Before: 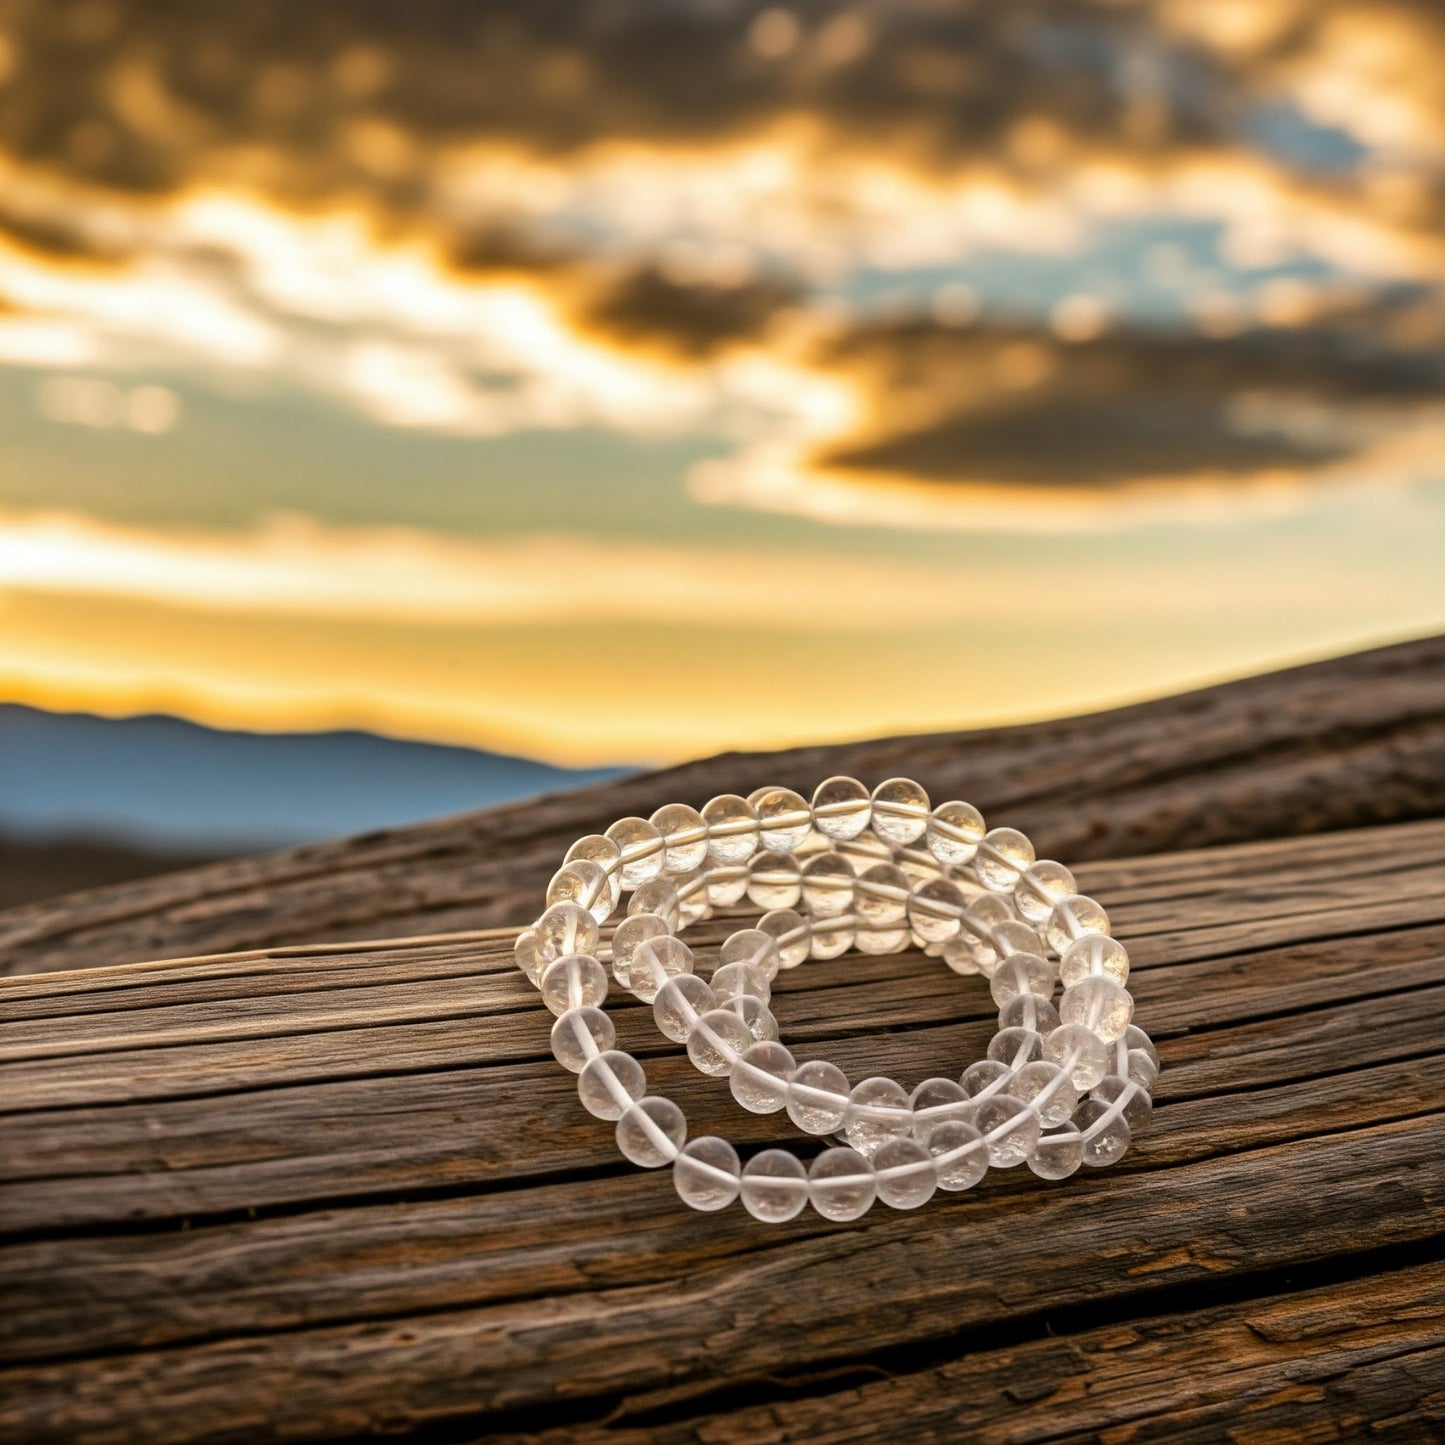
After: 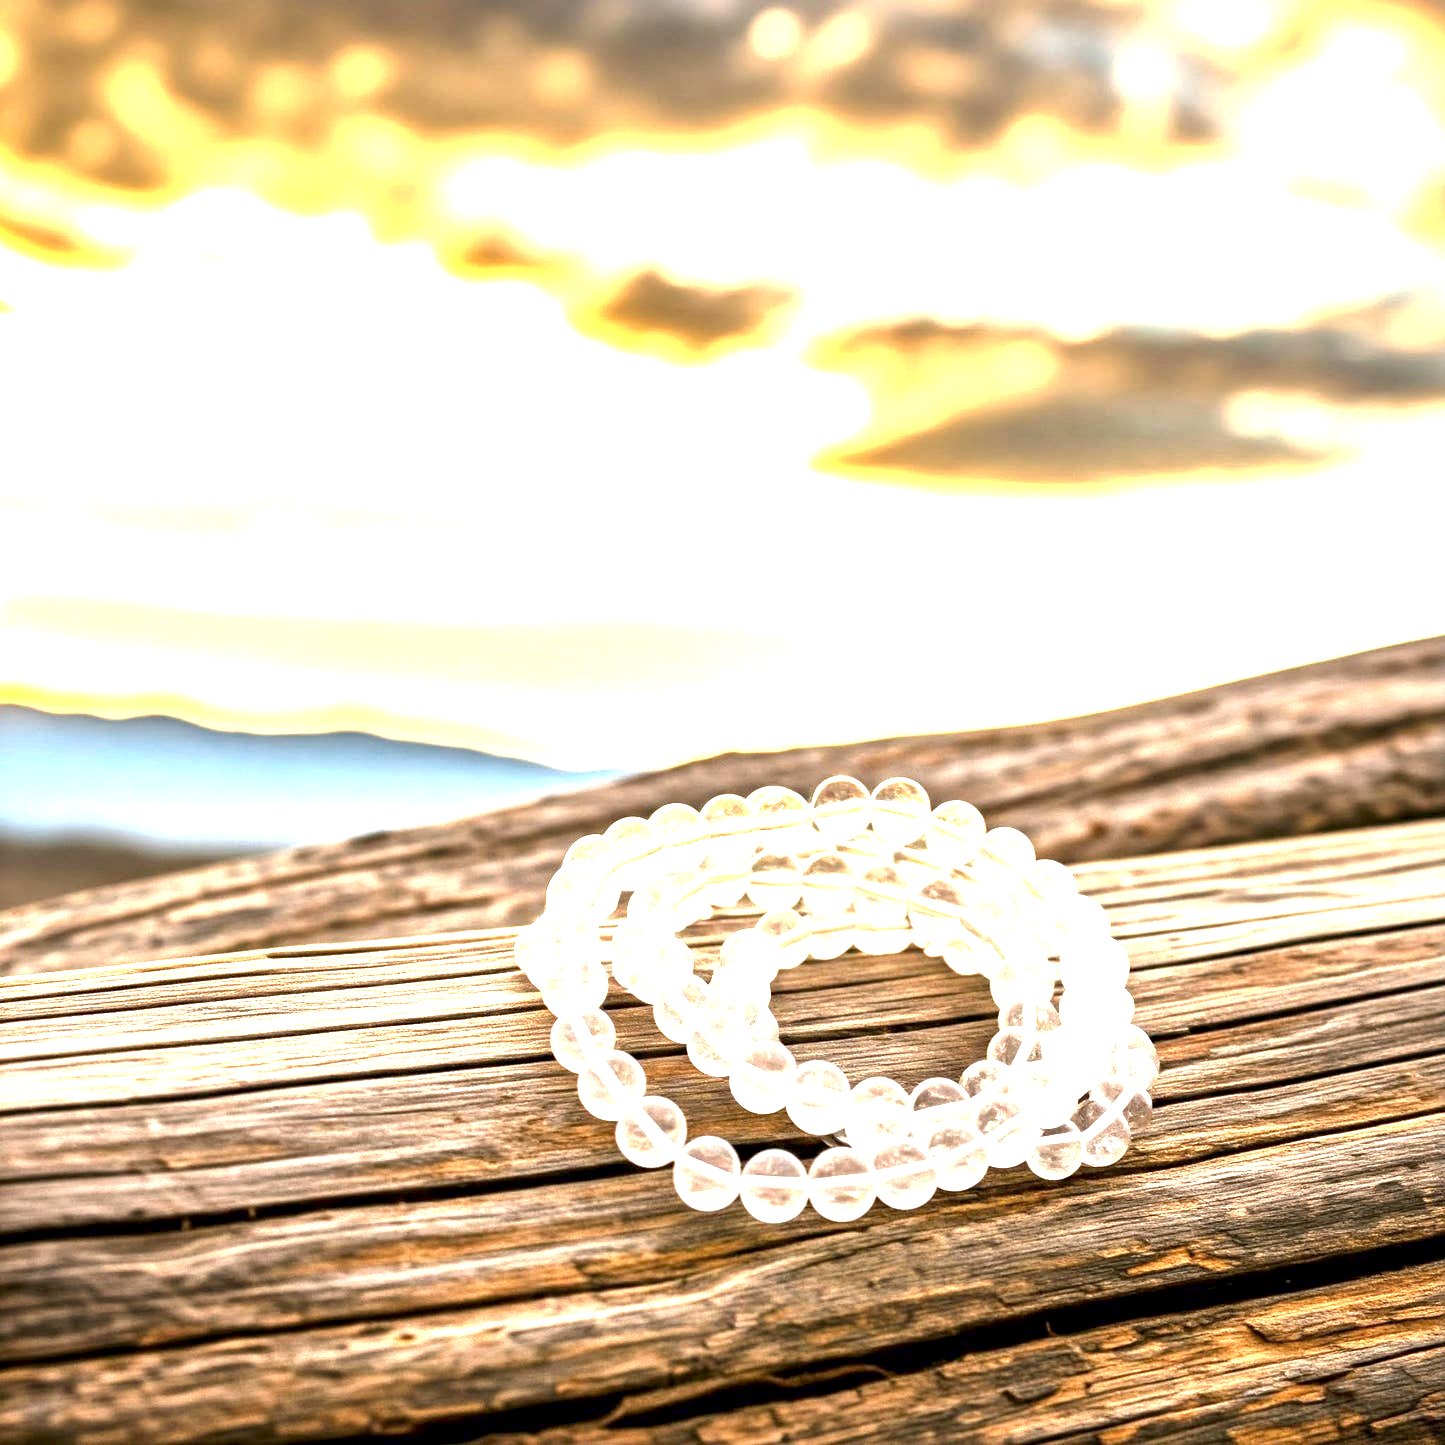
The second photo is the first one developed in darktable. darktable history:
exposure: black level correction 0.001, exposure 2.621 EV, compensate exposure bias true, compensate highlight preservation false
local contrast: mode bilateral grid, contrast 20, coarseness 50, detail 144%, midtone range 0.2
contrast brightness saturation: saturation -0.068
